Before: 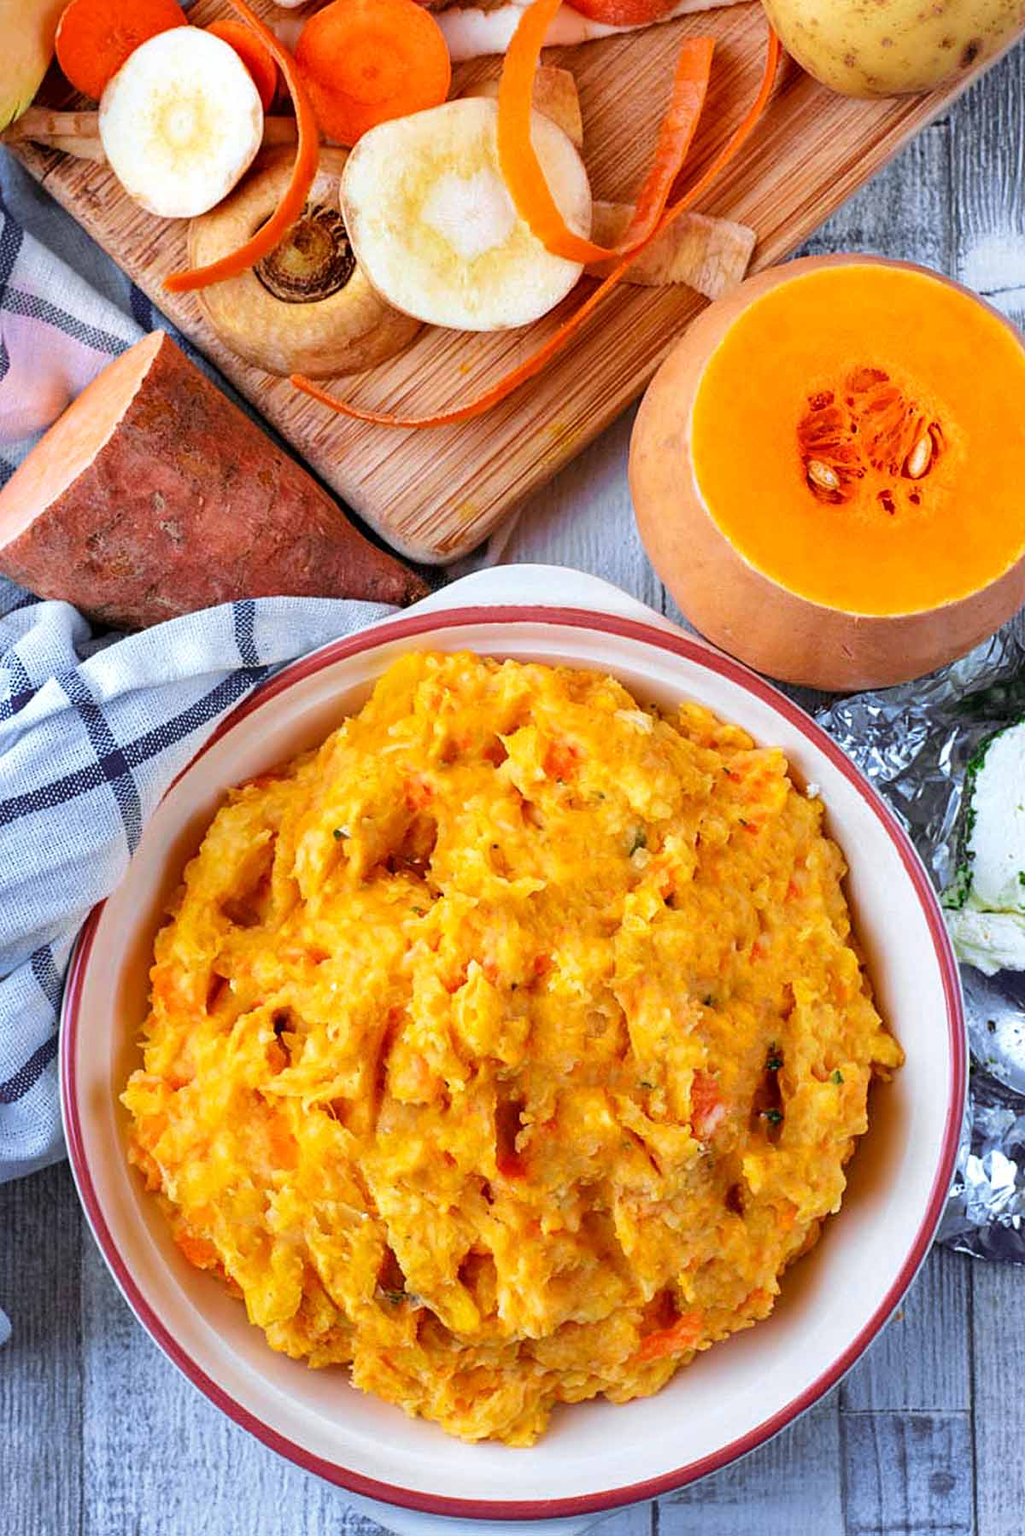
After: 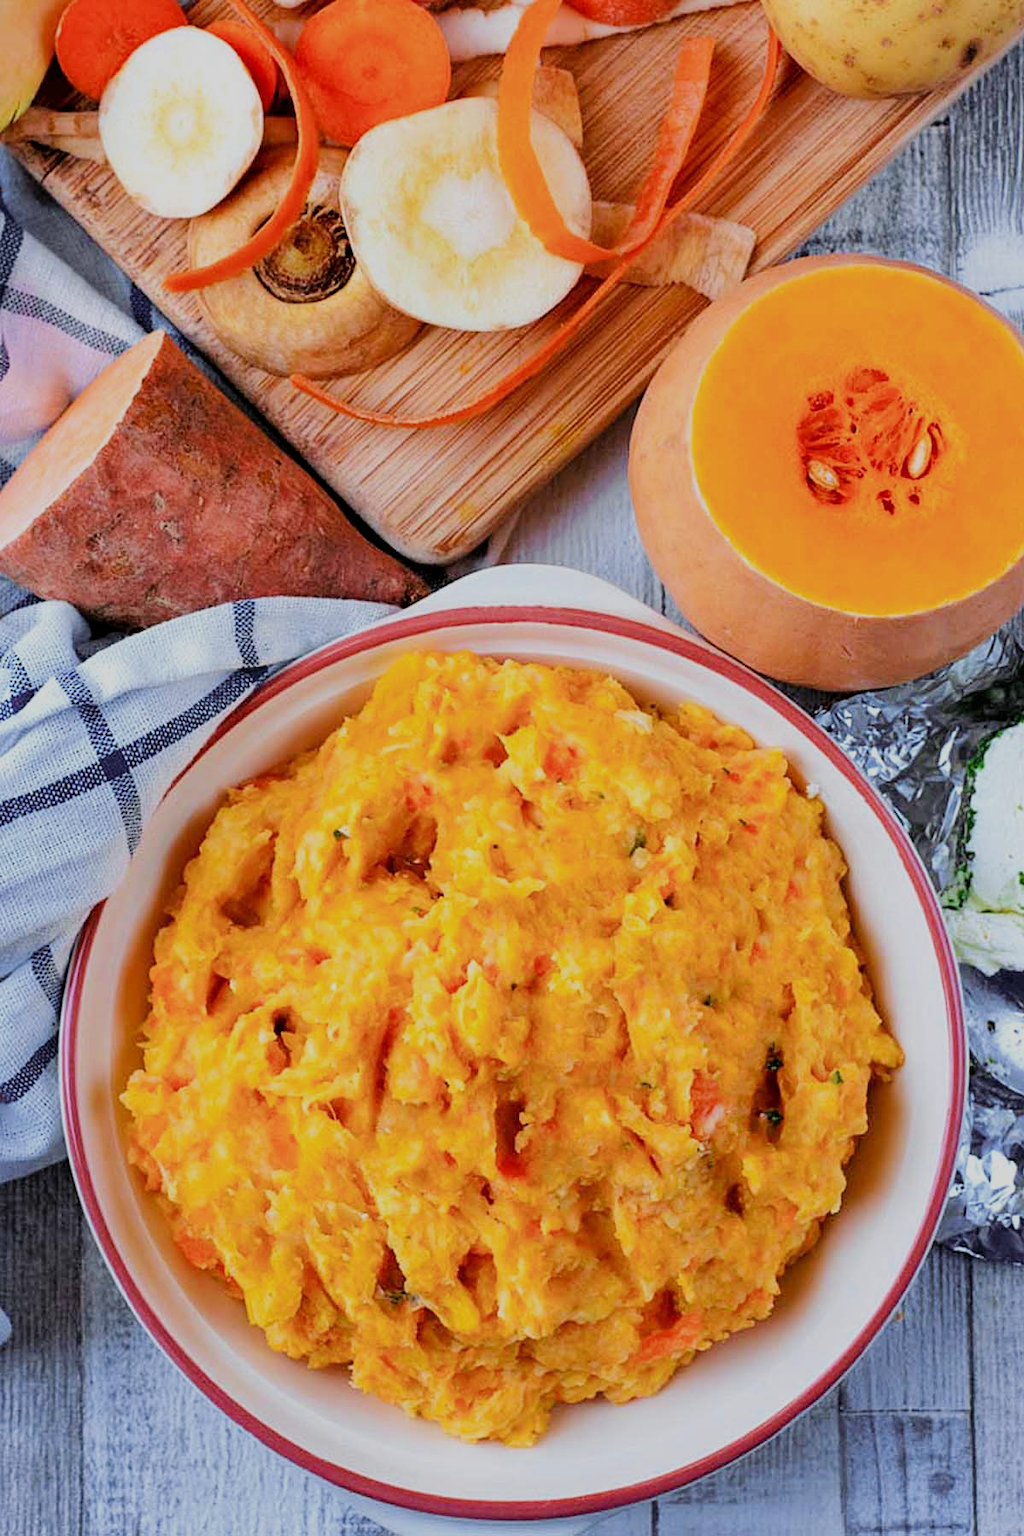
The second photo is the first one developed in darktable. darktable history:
filmic rgb: black relative exposure -7.65 EV, white relative exposure 4.56 EV, threshold 5.96 EV, hardness 3.61, contrast 0.998, enable highlight reconstruction true
